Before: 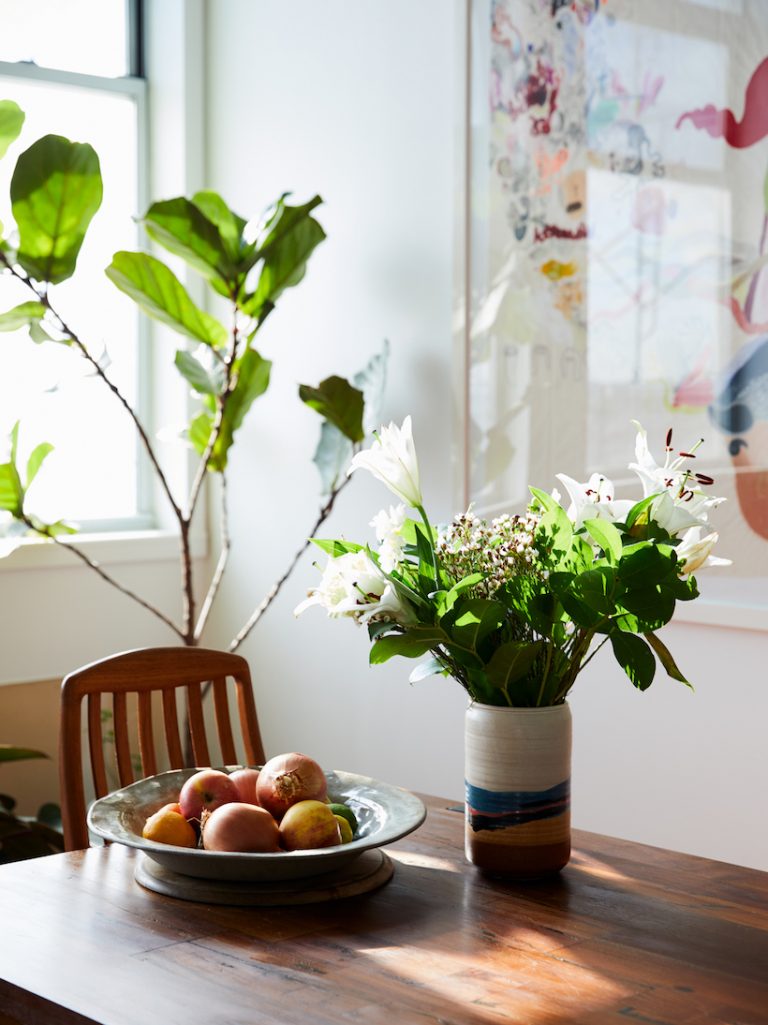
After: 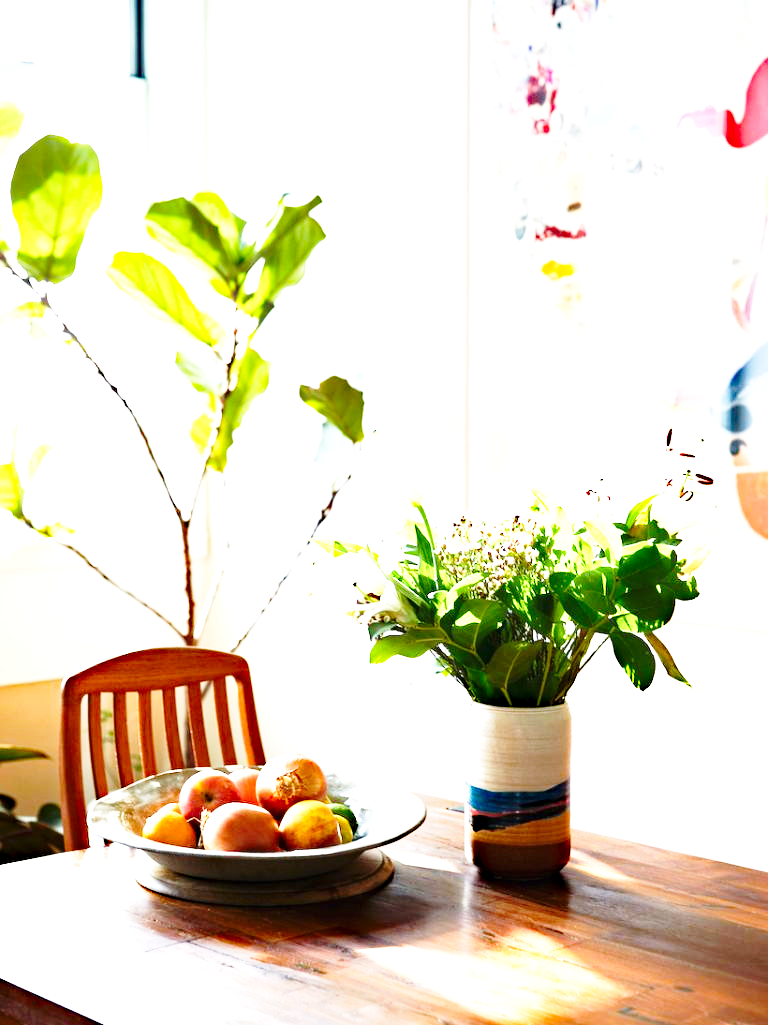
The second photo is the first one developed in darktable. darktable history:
haze removal: strength 0.394, distance 0.214, compatibility mode true, adaptive false
base curve: curves: ch0 [(0, 0) (0.028, 0.03) (0.121, 0.232) (0.46, 0.748) (0.859, 0.968) (1, 1)], preserve colors none
exposure: black level correction 0, exposure 1.442 EV, compensate exposure bias true, compensate highlight preservation false
